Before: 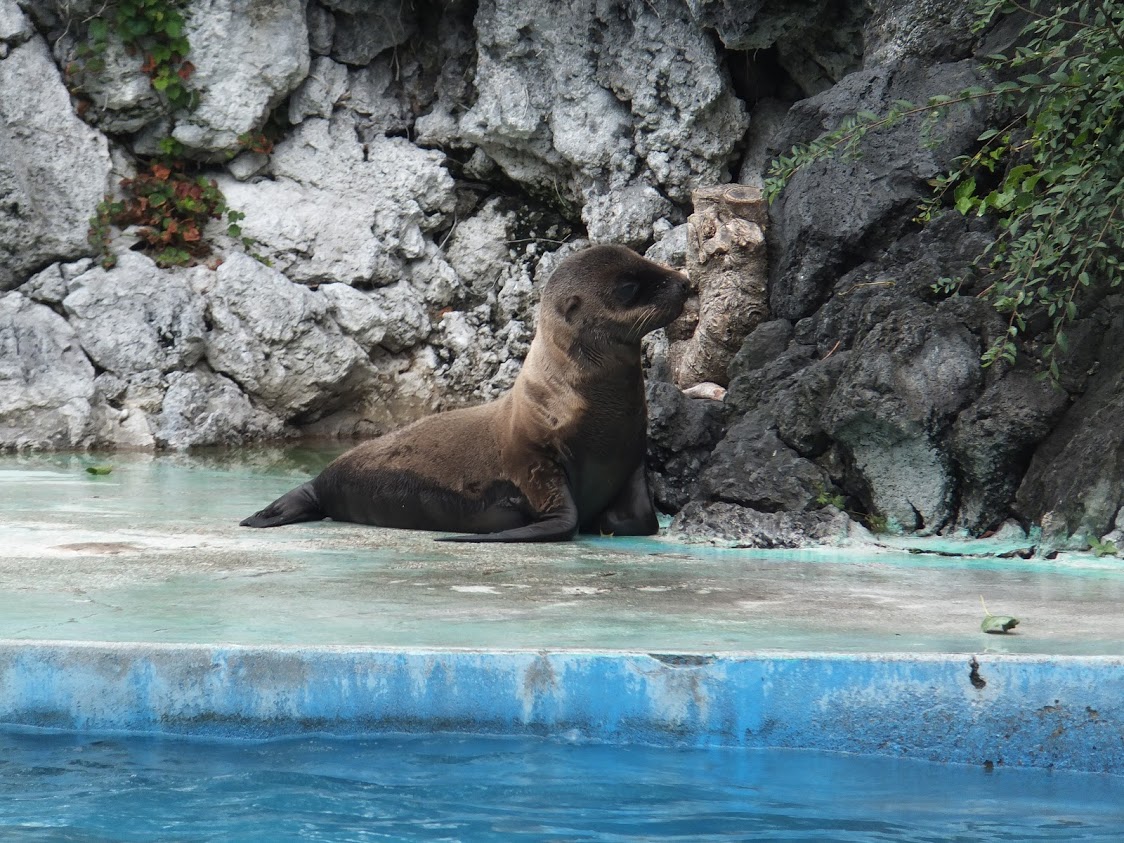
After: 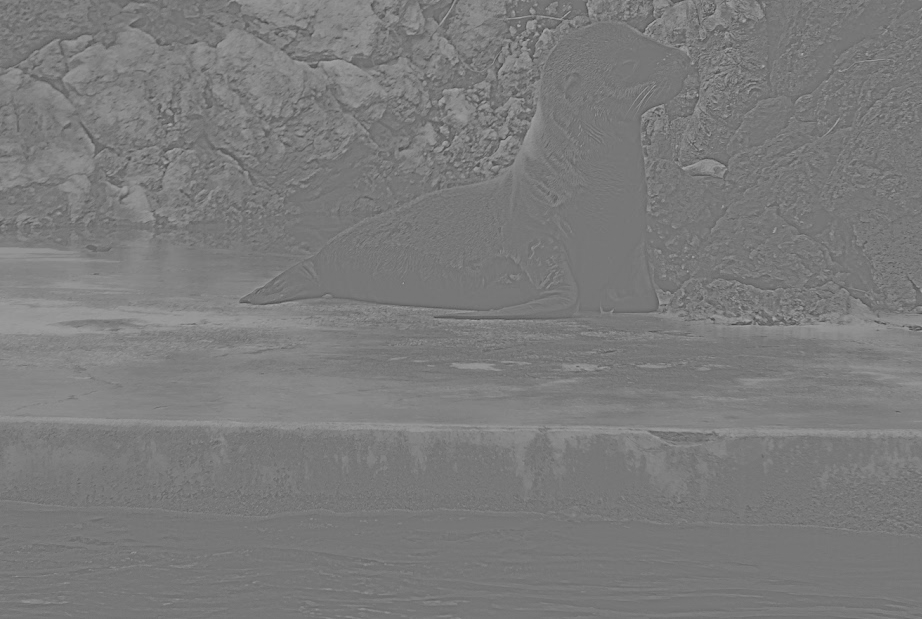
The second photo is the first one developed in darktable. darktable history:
exposure: black level correction 0, exposure 1.45 EV, compensate exposure bias true, compensate highlight preservation false
crop: top 26.531%, right 17.959%
highpass: sharpness 5.84%, contrast boost 8.44%
